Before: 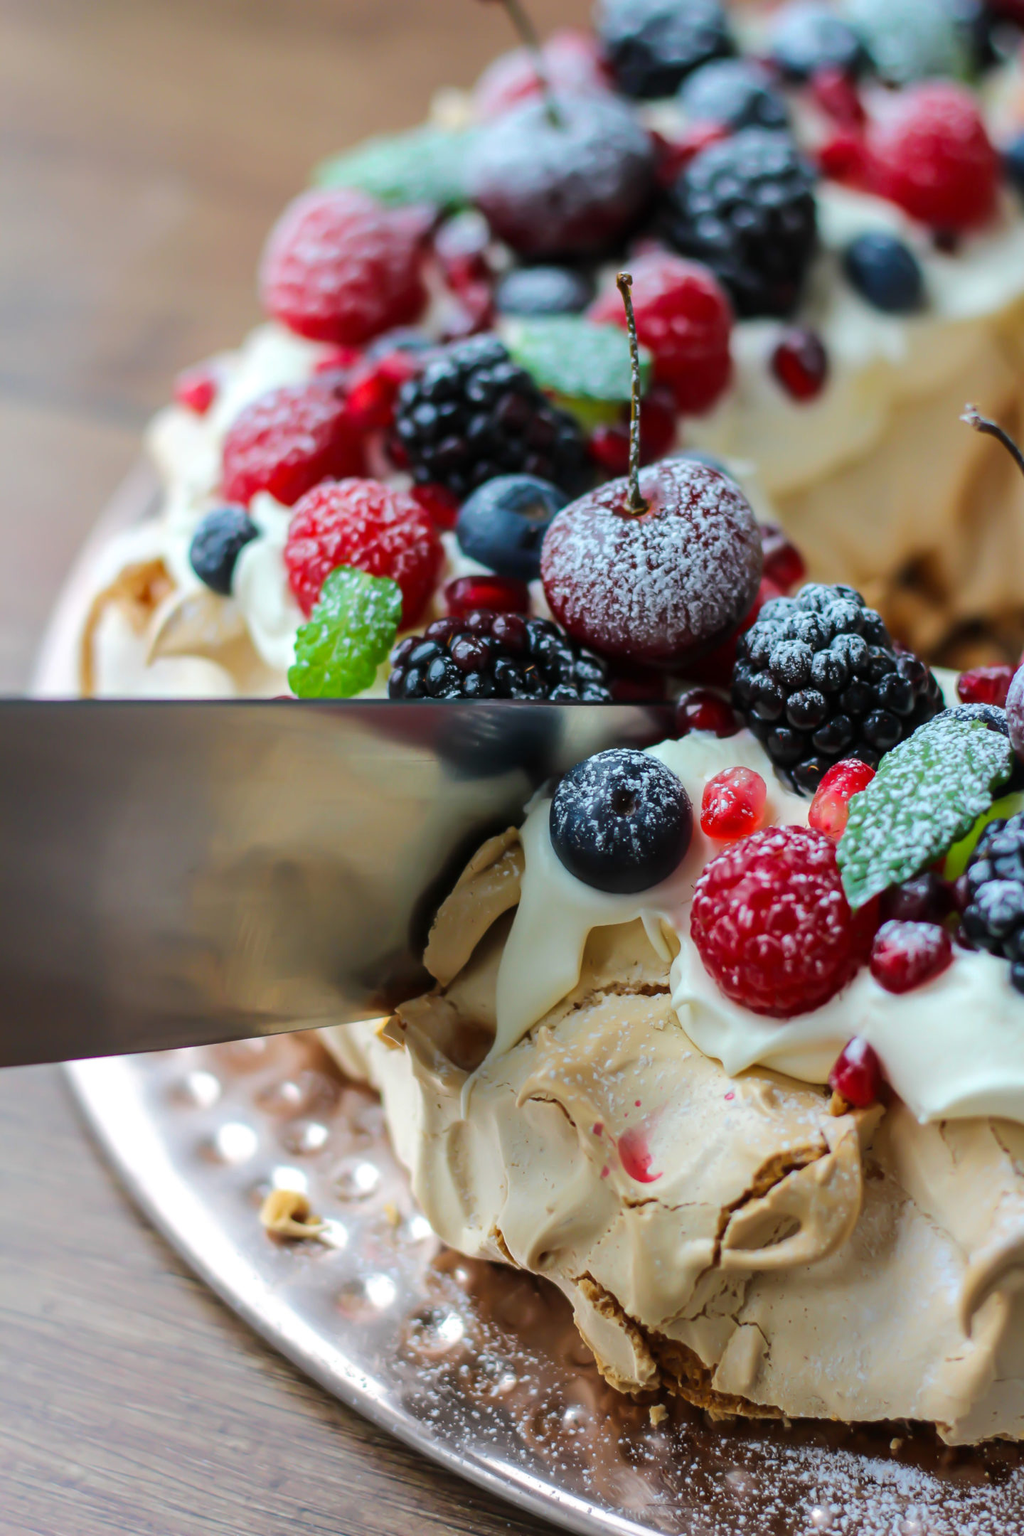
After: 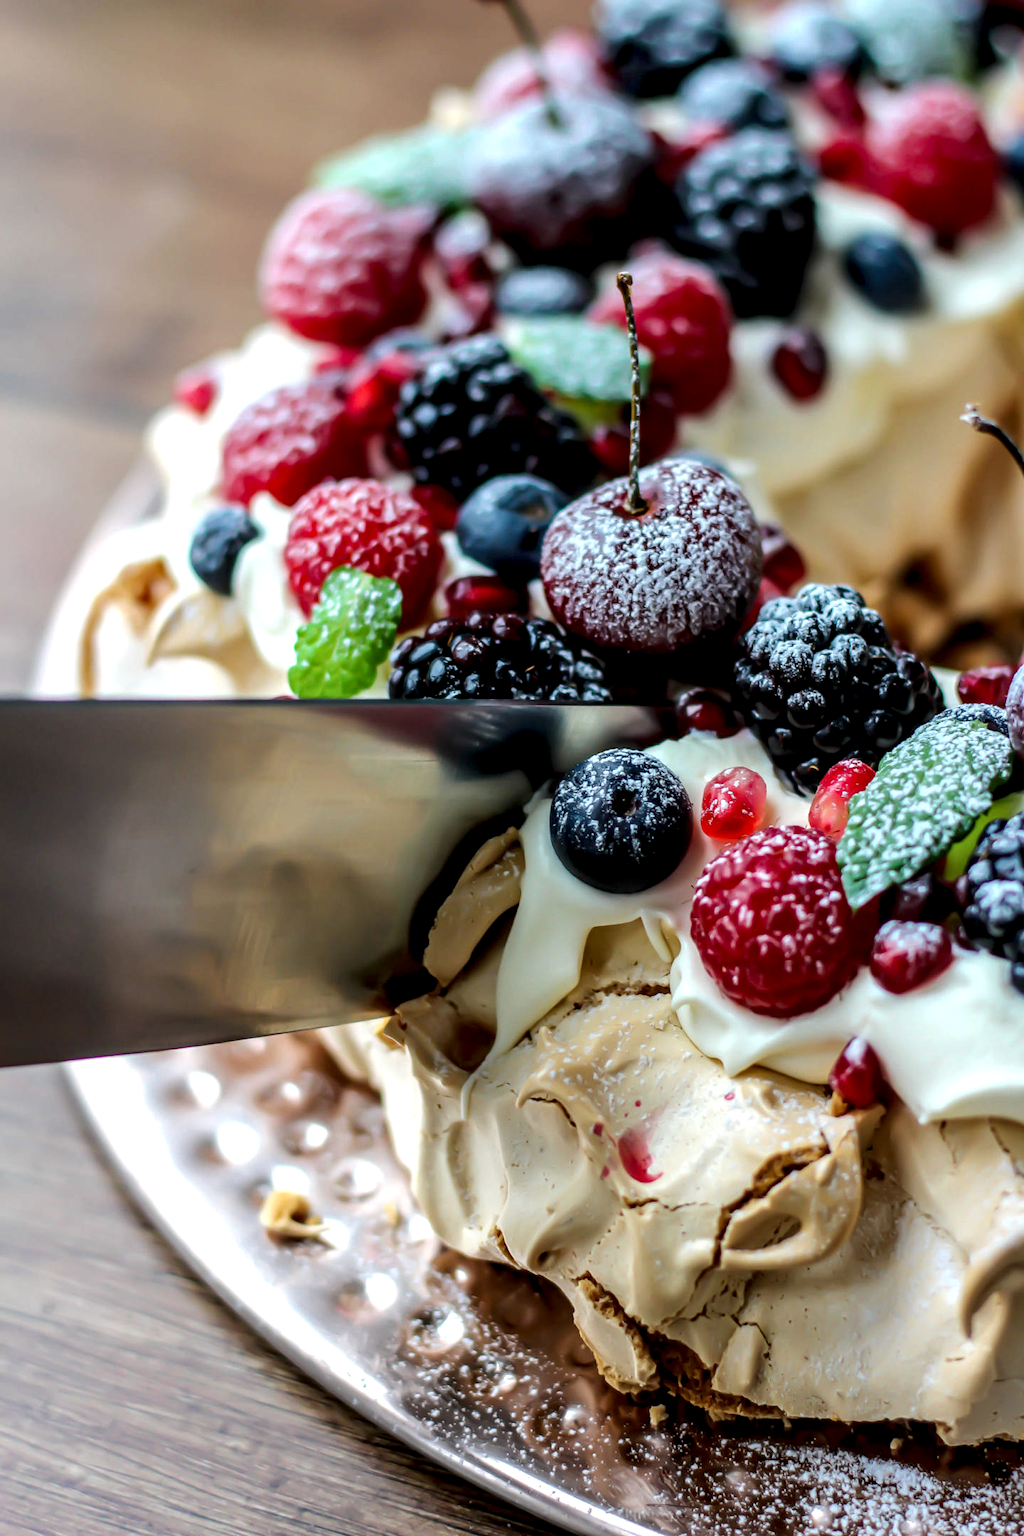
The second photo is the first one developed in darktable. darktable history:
local contrast: highlights 65%, shadows 54%, detail 168%, midtone range 0.508
